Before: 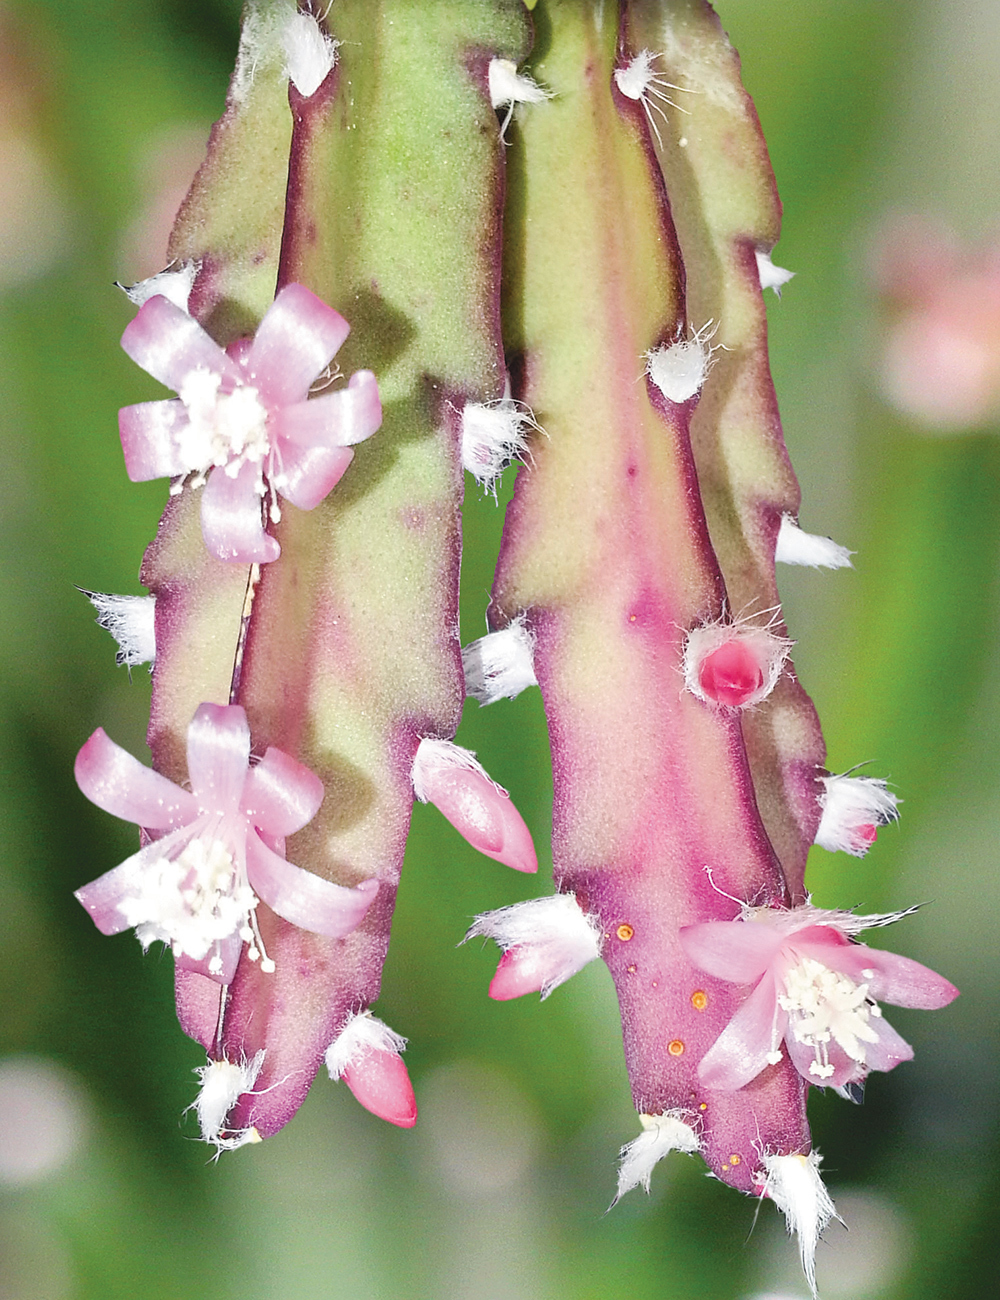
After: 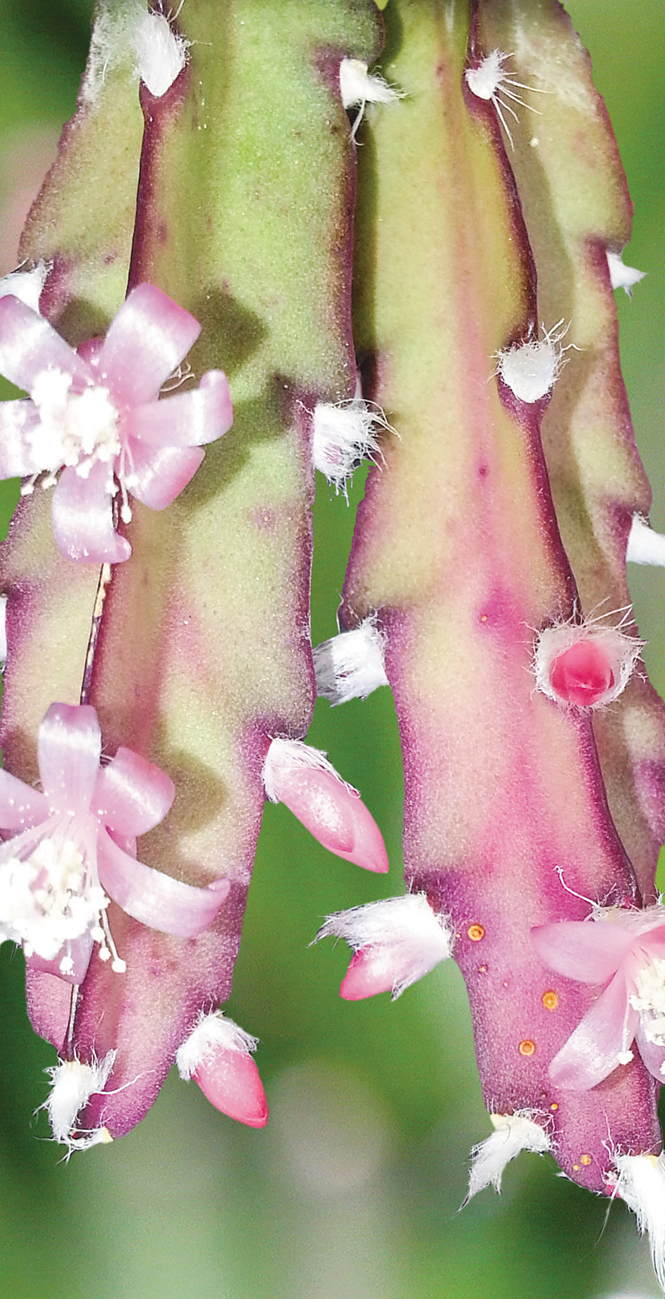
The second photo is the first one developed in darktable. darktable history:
crop and rotate: left 14.908%, right 18.561%
